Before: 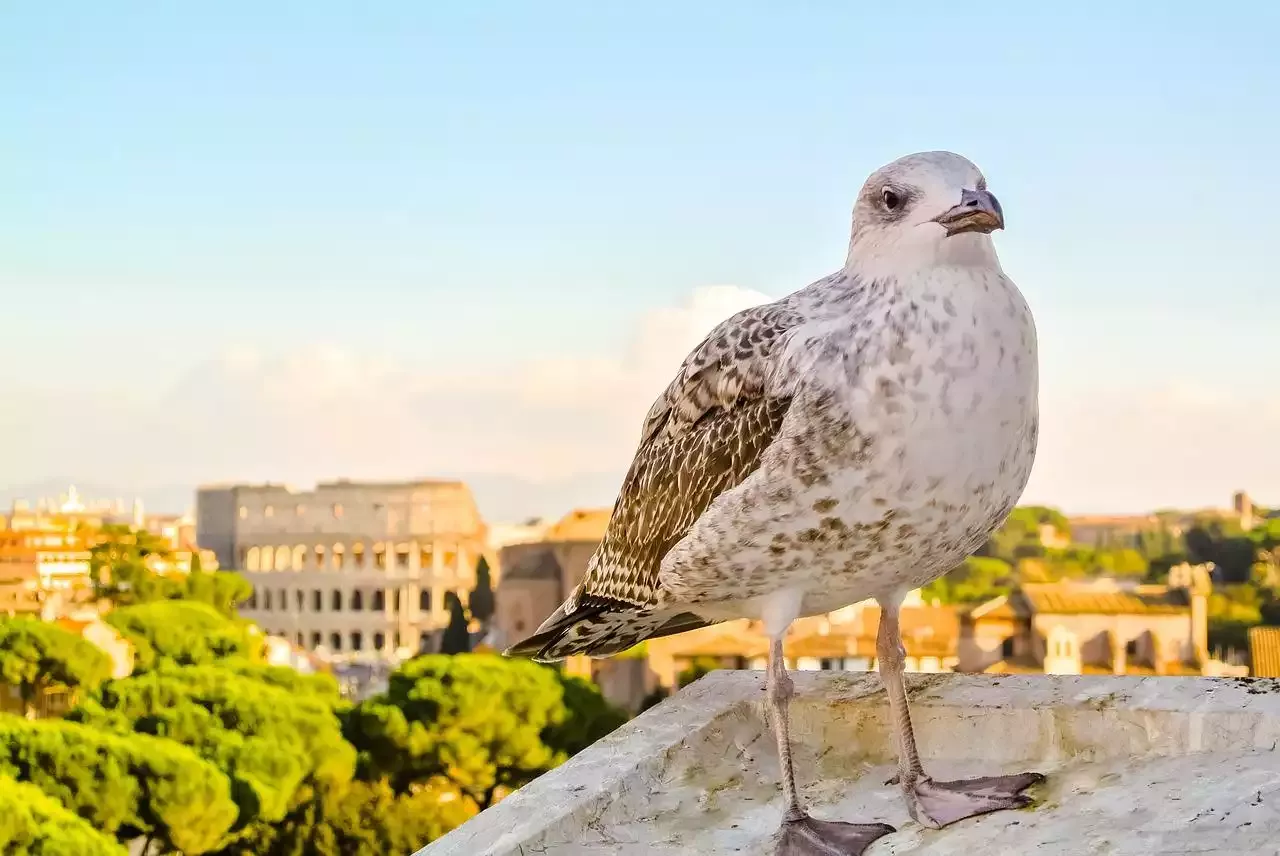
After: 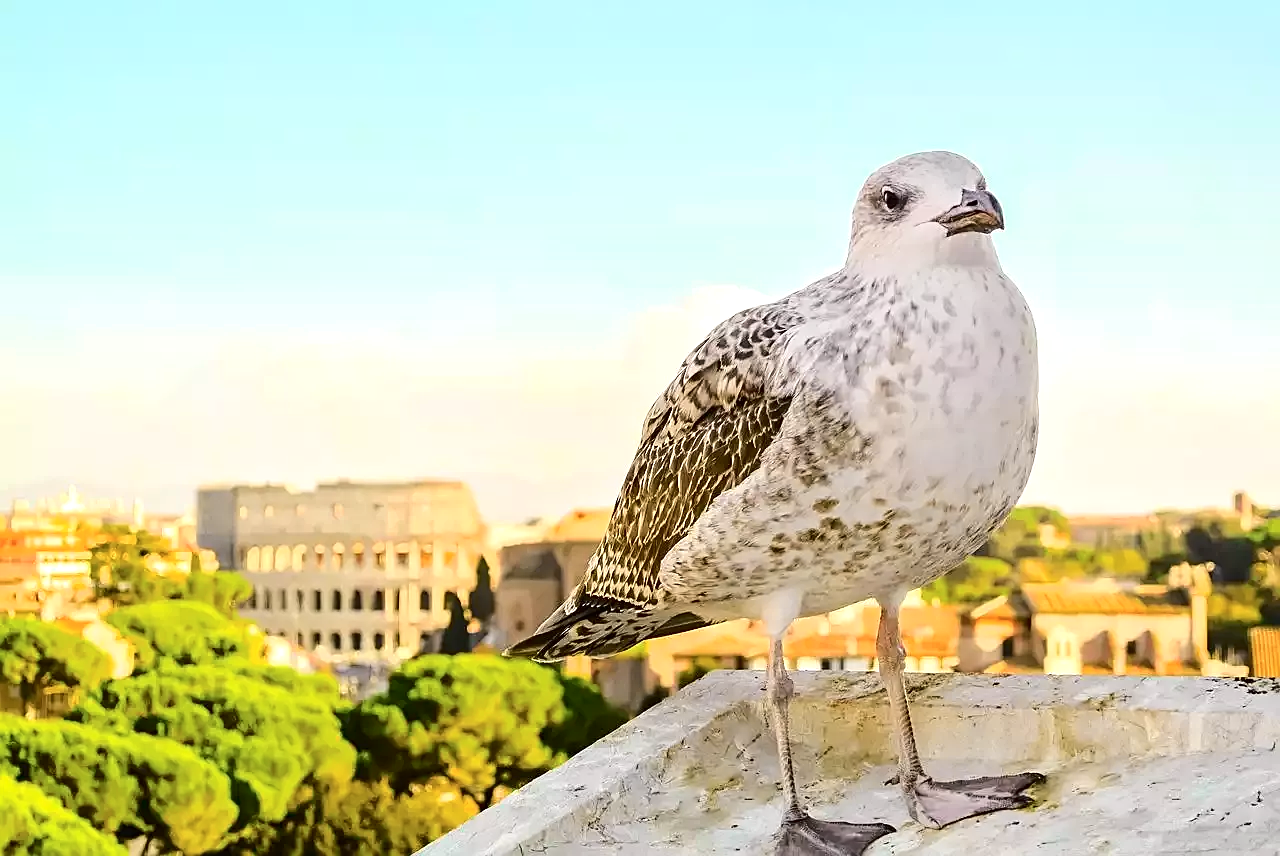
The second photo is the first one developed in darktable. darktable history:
tone equalizer: -8 EV -0.001 EV, -7 EV 0.001 EV, -6 EV -0.002 EV, -5 EV -0.003 EV, -4 EV -0.062 EV, -3 EV -0.222 EV, -2 EV -0.267 EV, -1 EV 0.105 EV, +0 EV 0.303 EV
sharpen: on, module defaults
tone curve: curves: ch0 [(0, 0.008) (0.107, 0.091) (0.283, 0.287) (0.461, 0.498) (0.64, 0.679) (0.822, 0.841) (0.998, 0.978)]; ch1 [(0, 0) (0.316, 0.349) (0.466, 0.442) (0.502, 0.5) (0.527, 0.519) (0.561, 0.553) (0.608, 0.629) (0.669, 0.704) (0.859, 0.899) (1, 1)]; ch2 [(0, 0) (0.33, 0.301) (0.421, 0.443) (0.473, 0.498) (0.502, 0.504) (0.522, 0.525) (0.592, 0.61) (0.705, 0.7) (1, 1)], color space Lab, independent channels, preserve colors none
